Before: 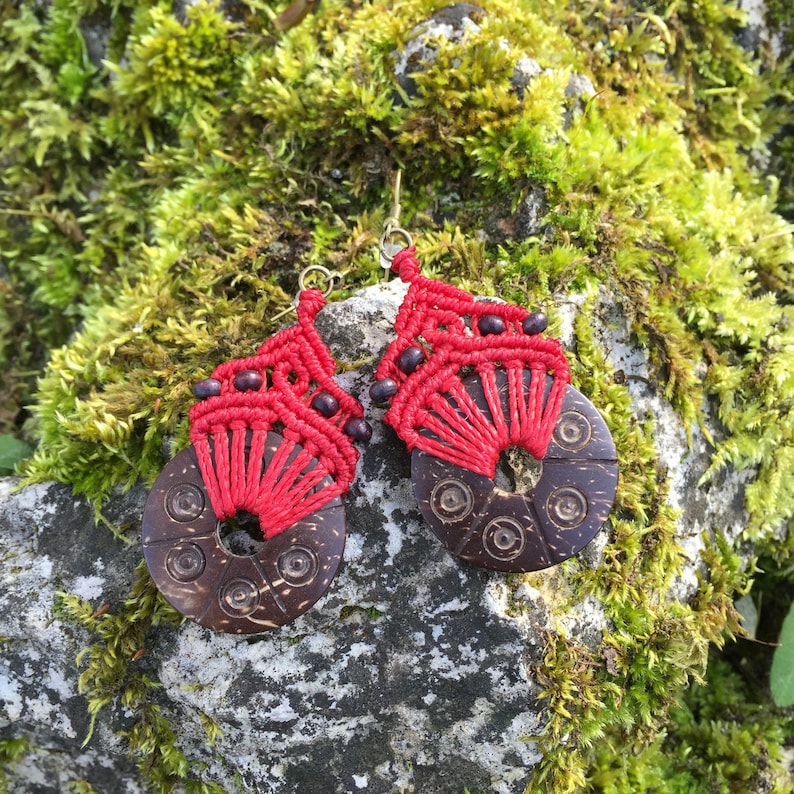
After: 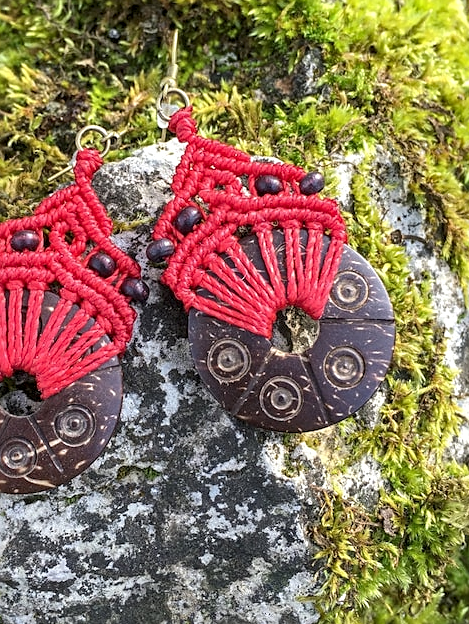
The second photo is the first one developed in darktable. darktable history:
local contrast: on, module defaults
crop and rotate: left 28.256%, top 17.734%, right 12.656%, bottom 3.573%
sharpen: on, module defaults
